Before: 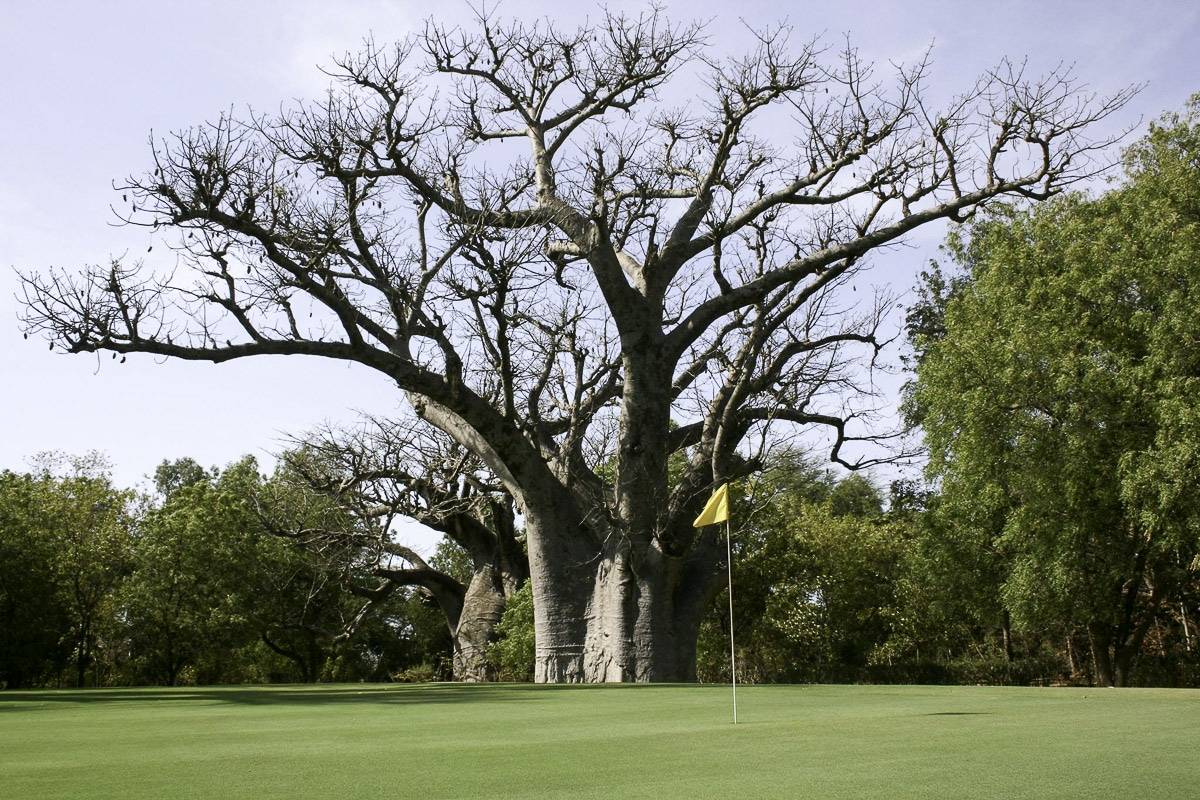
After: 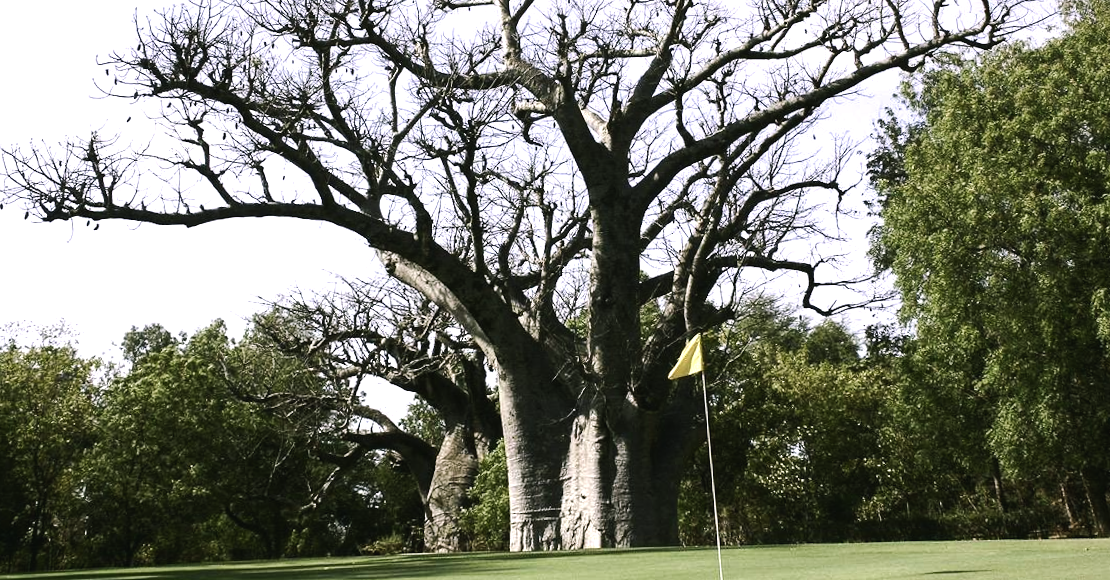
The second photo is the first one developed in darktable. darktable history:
rotate and perspective: rotation -1.68°, lens shift (vertical) -0.146, crop left 0.049, crop right 0.912, crop top 0.032, crop bottom 0.96
color balance rgb: shadows lift › chroma 2%, shadows lift › hue 135.47°, highlights gain › chroma 2%, highlights gain › hue 291.01°, global offset › luminance 0.5%, perceptual saturation grading › global saturation -10.8%, perceptual saturation grading › highlights -26.83%, perceptual saturation grading › shadows 21.25%, perceptual brilliance grading › highlights 17.77%, perceptual brilliance grading › mid-tones 31.71%, perceptual brilliance grading › shadows -31.01%, global vibrance 24.91%
crop: top 13.819%, bottom 11.169%
